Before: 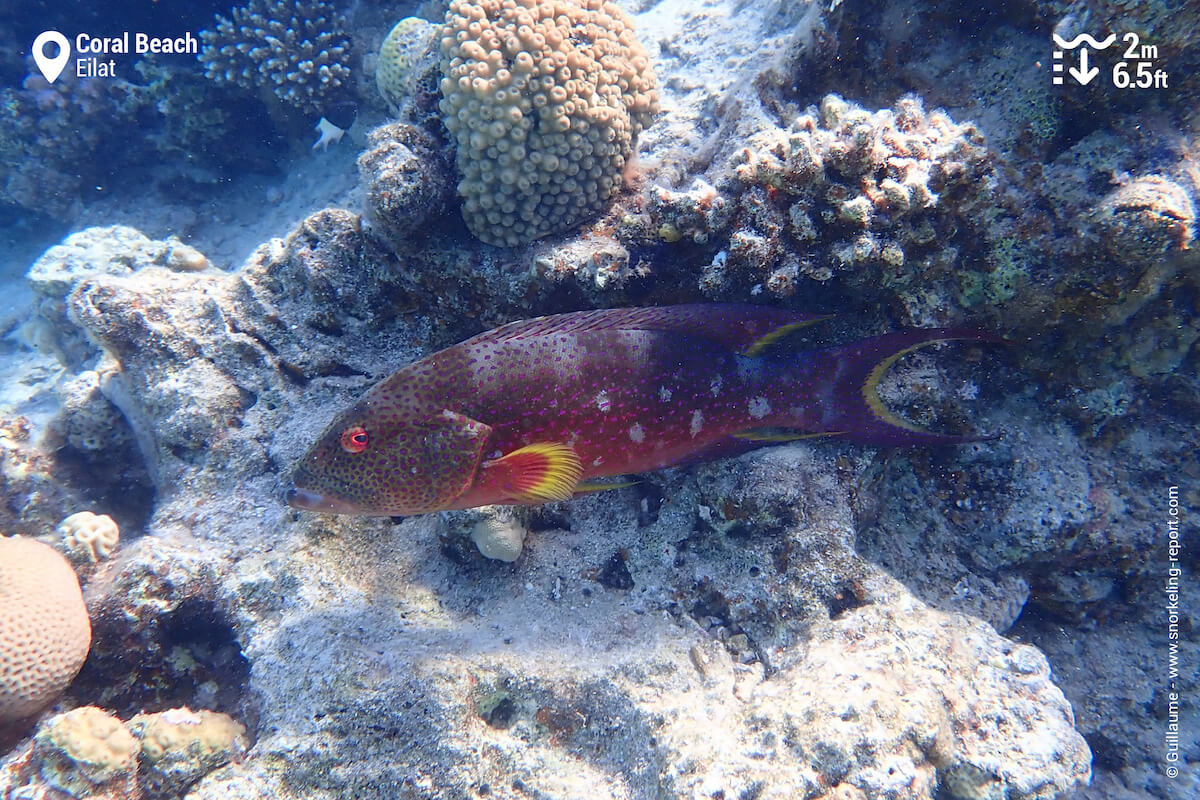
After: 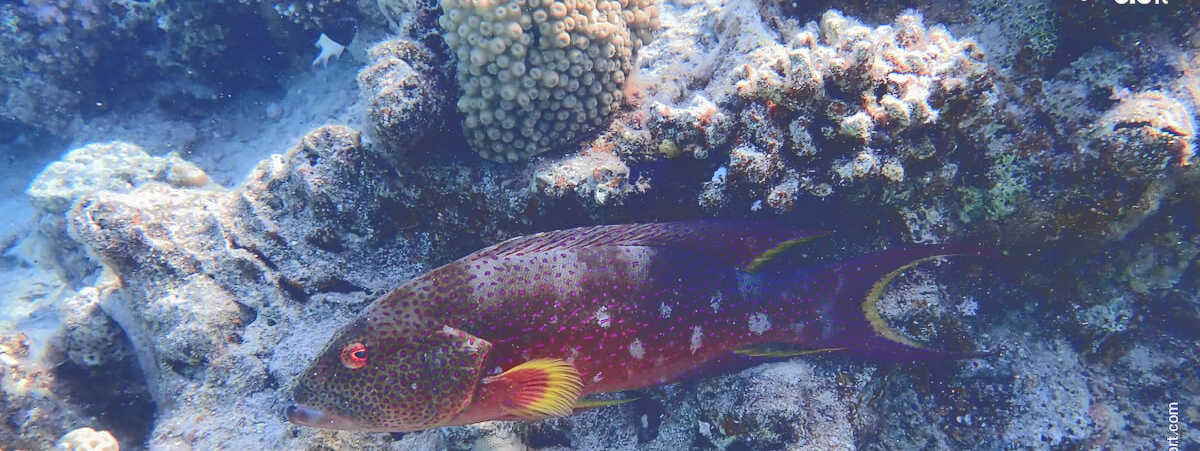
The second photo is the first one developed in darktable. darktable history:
crop and rotate: top 10.623%, bottom 32.936%
shadows and highlights: soften with gaussian
tone curve: curves: ch0 [(0, 0) (0.003, 0.232) (0.011, 0.232) (0.025, 0.232) (0.044, 0.233) (0.069, 0.234) (0.1, 0.237) (0.136, 0.247) (0.177, 0.258) (0.224, 0.283) (0.277, 0.332) (0.335, 0.401) (0.399, 0.483) (0.468, 0.56) (0.543, 0.637) (0.623, 0.706) (0.709, 0.764) (0.801, 0.816) (0.898, 0.859) (1, 1)], color space Lab, independent channels, preserve colors none
